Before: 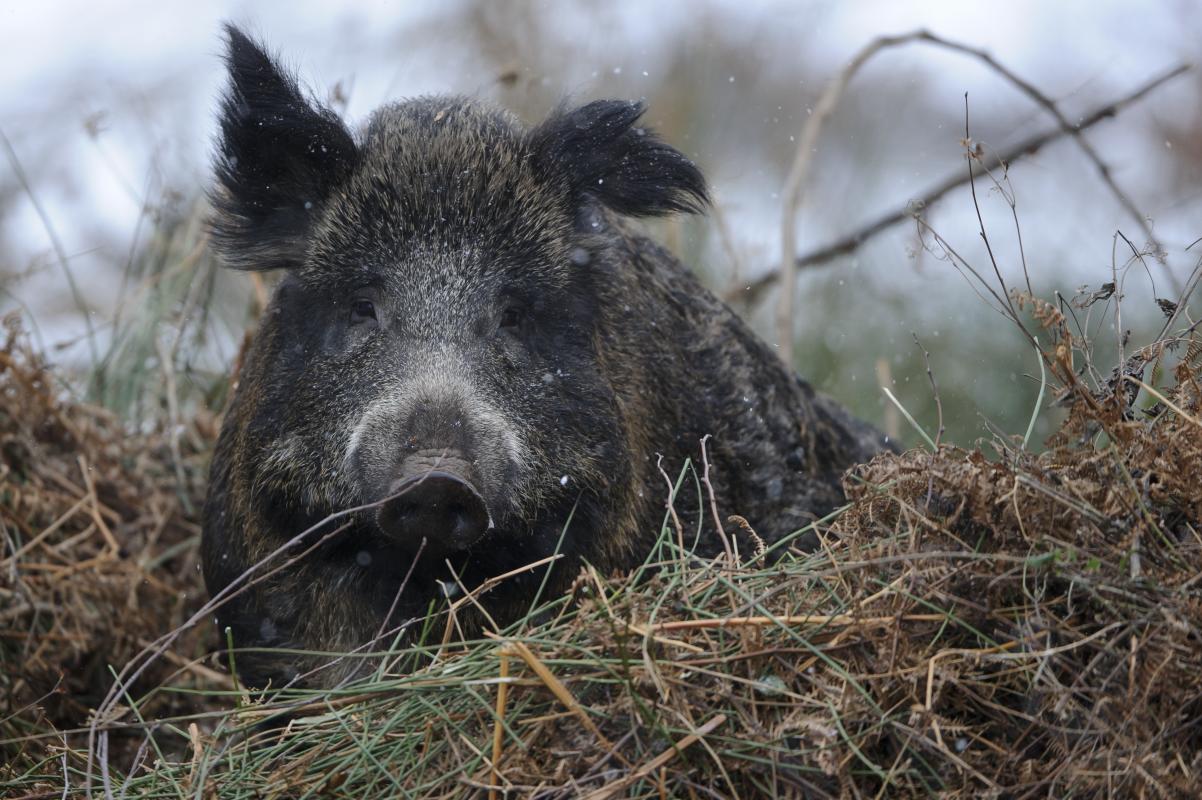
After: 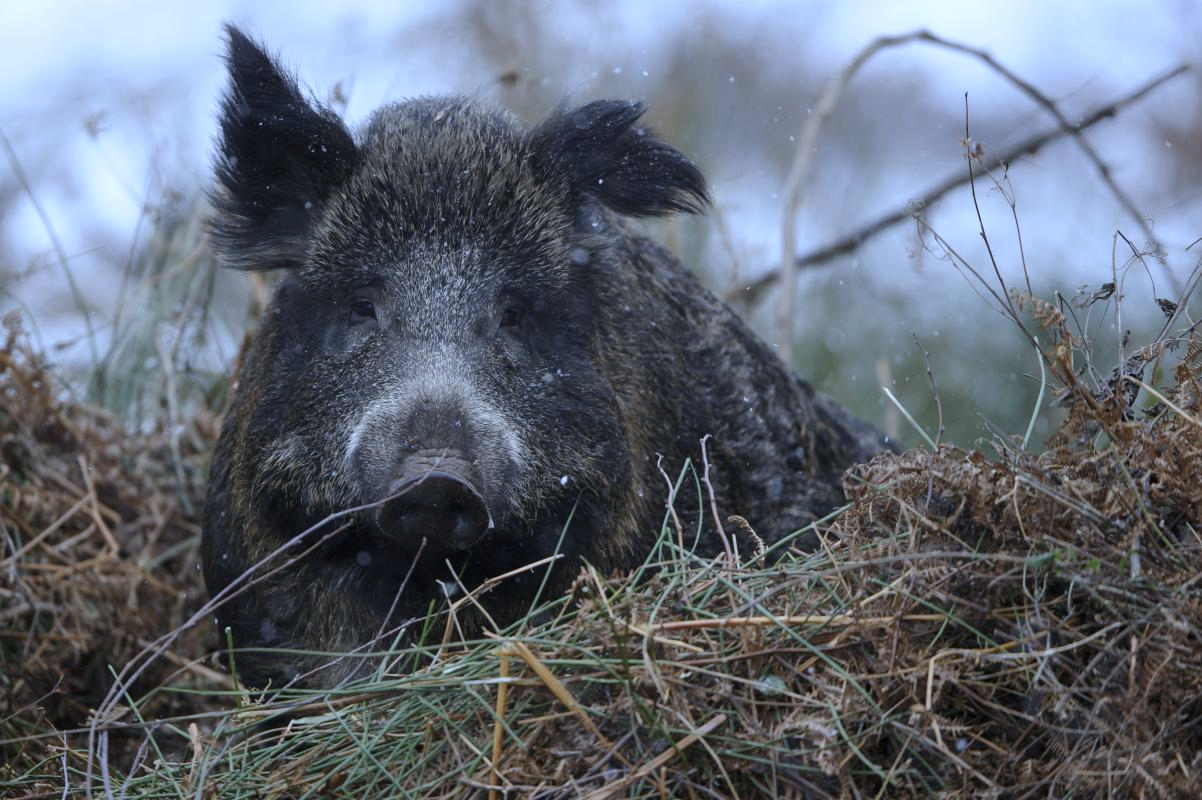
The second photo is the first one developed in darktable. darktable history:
white balance: red 0.926, green 1.003, blue 1.133
